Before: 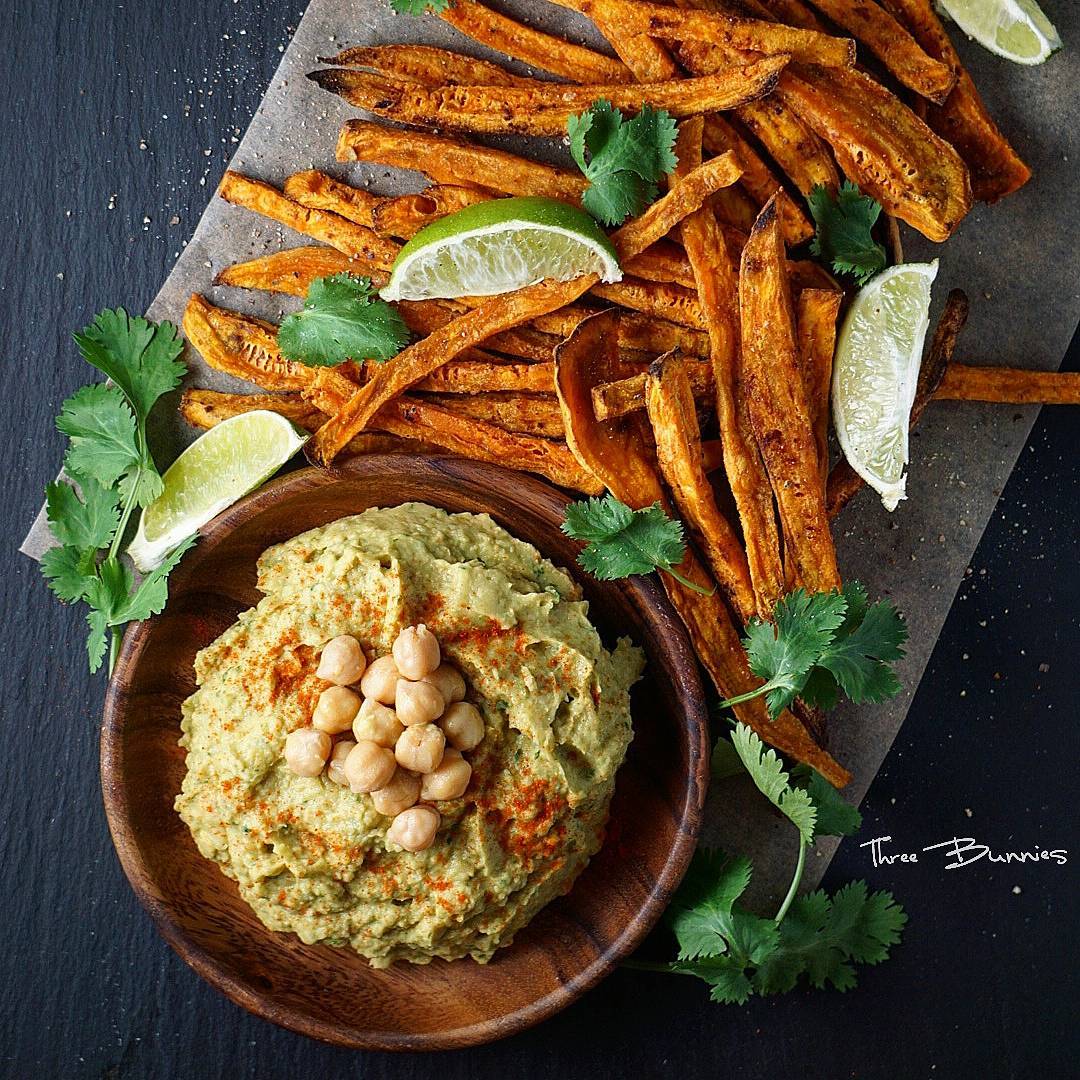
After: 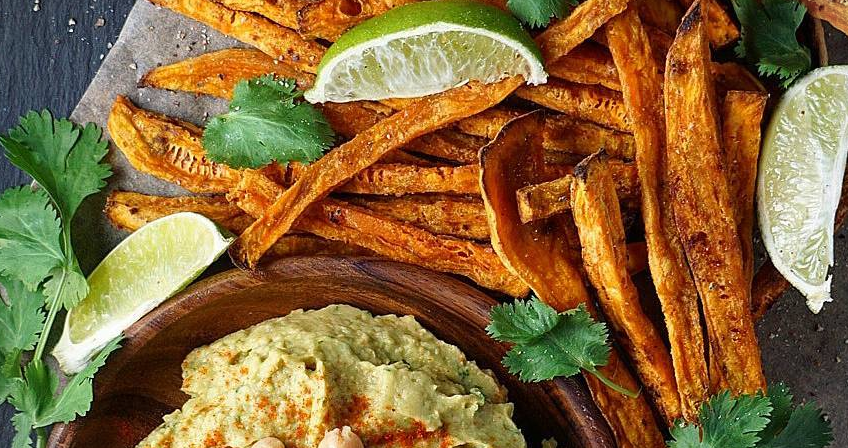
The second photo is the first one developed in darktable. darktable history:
crop: left 7.036%, top 18.398%, right 14.379%, bottom 40.043%
vignetting: fall-off start 100%, brightness -0.282, width/height ratio 1.31
